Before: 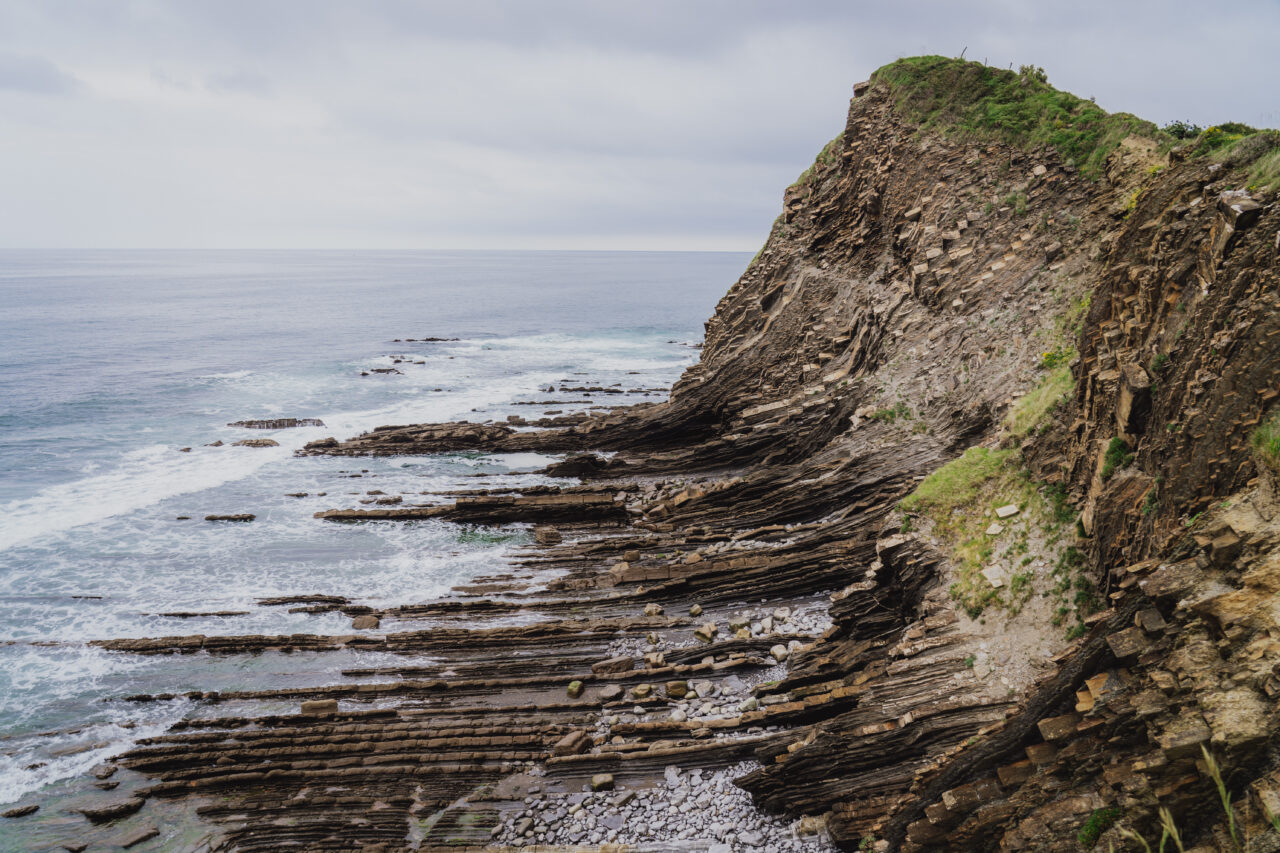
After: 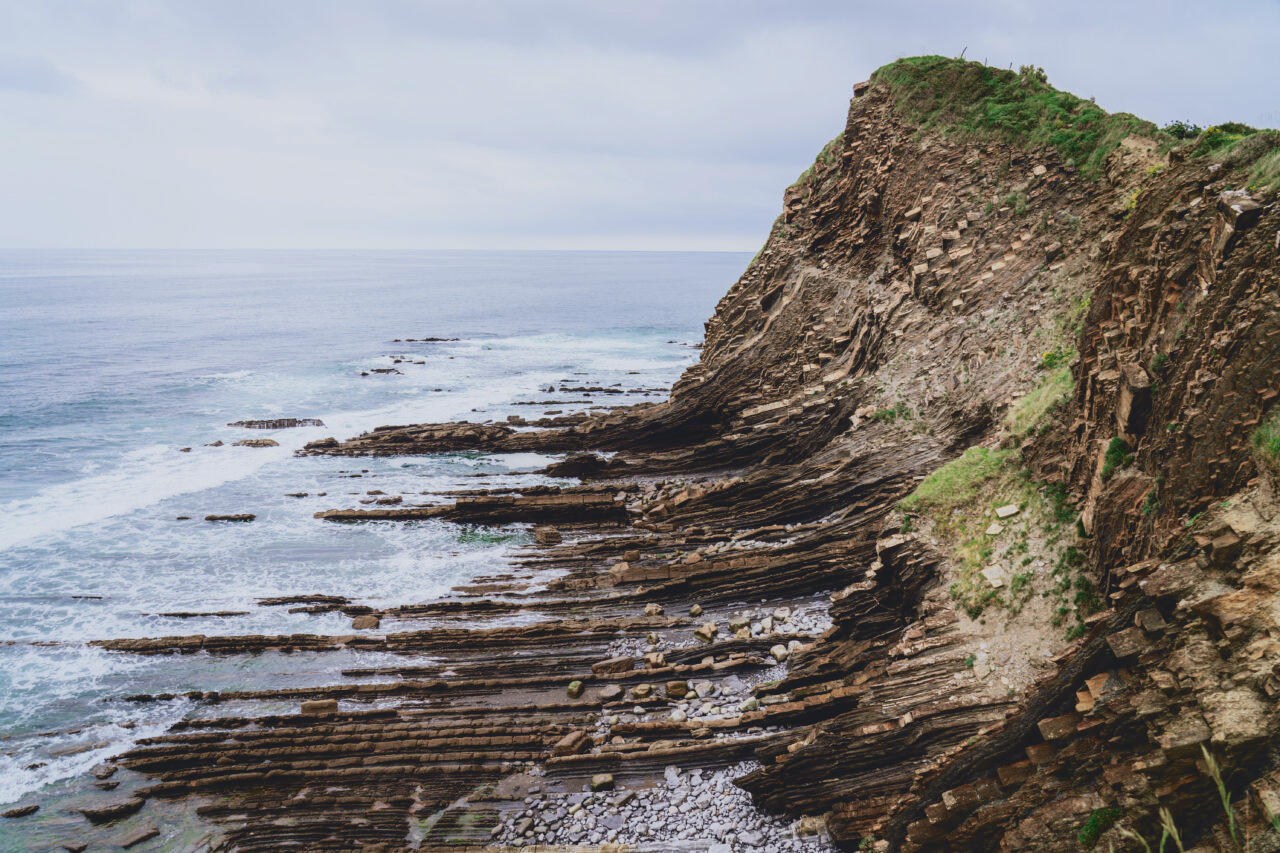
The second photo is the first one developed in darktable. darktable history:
tone curve: curves: ch0 [(0, 0.084) (0.155, 0.169) (0.46, 0.466) (0.751, 0.788) (1, 0.961)]; ch1 [(0, 0) (0.43, 0.408) (0.476, 0.469) (0.505, 0.503) (0.553, 0.563) (0.592, 0.581) (0.631, 0.625) (1, 1)]; ch2 [(0, 0) (0.505, 0.495) (0.55, 0.557) (0.583, 0.573) (1, 1)], color space Lab, independent channels, preserve colors none
